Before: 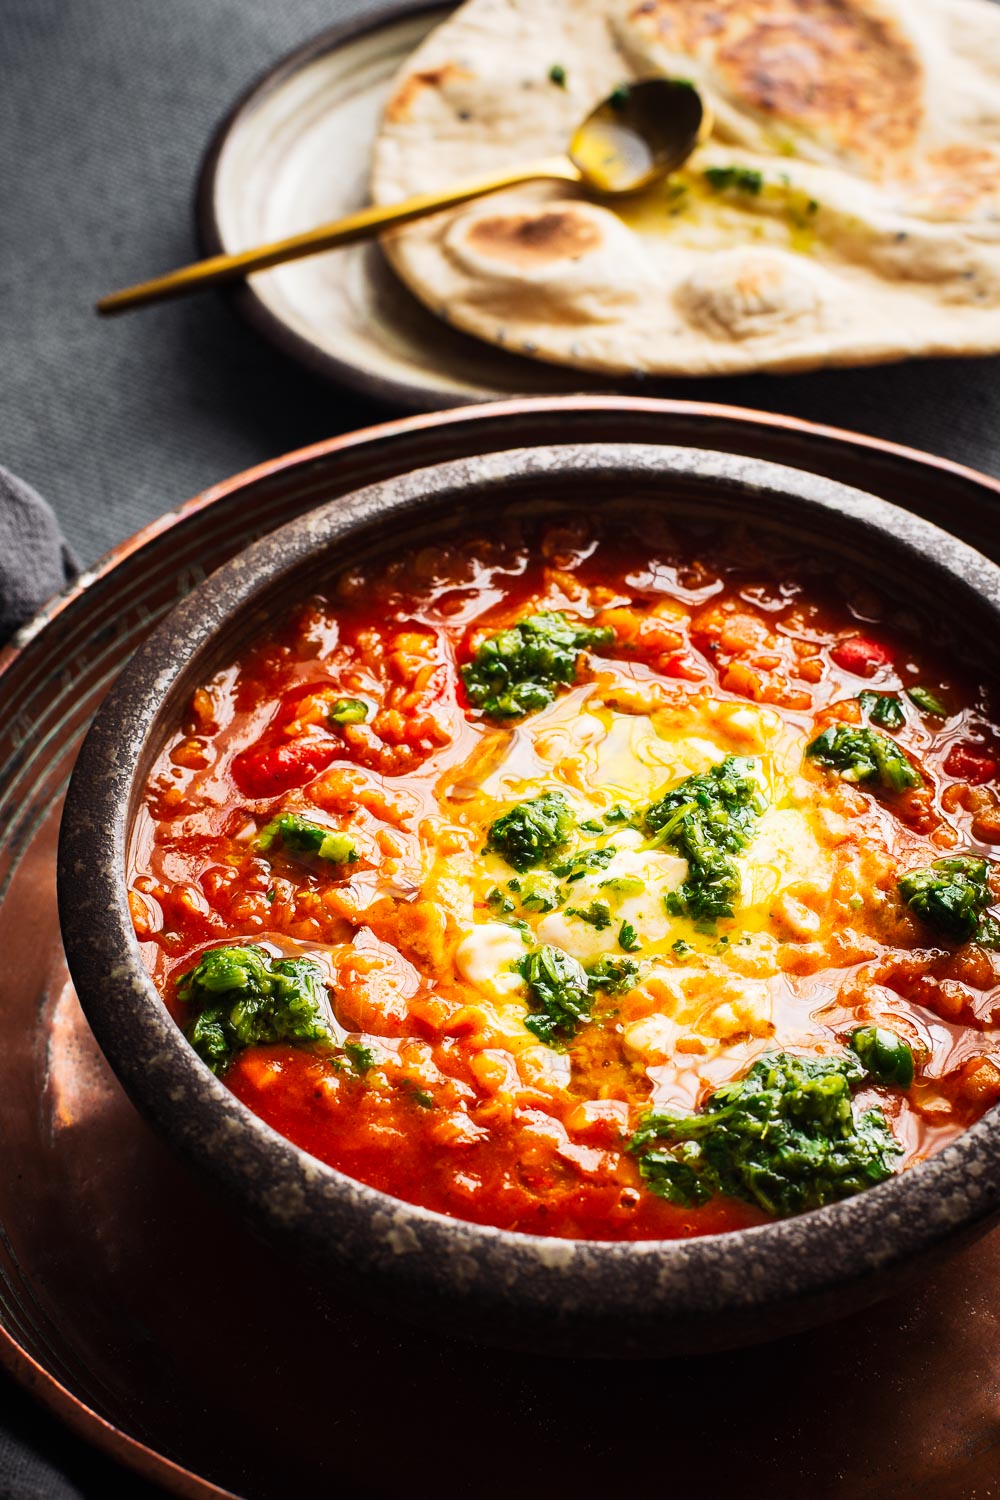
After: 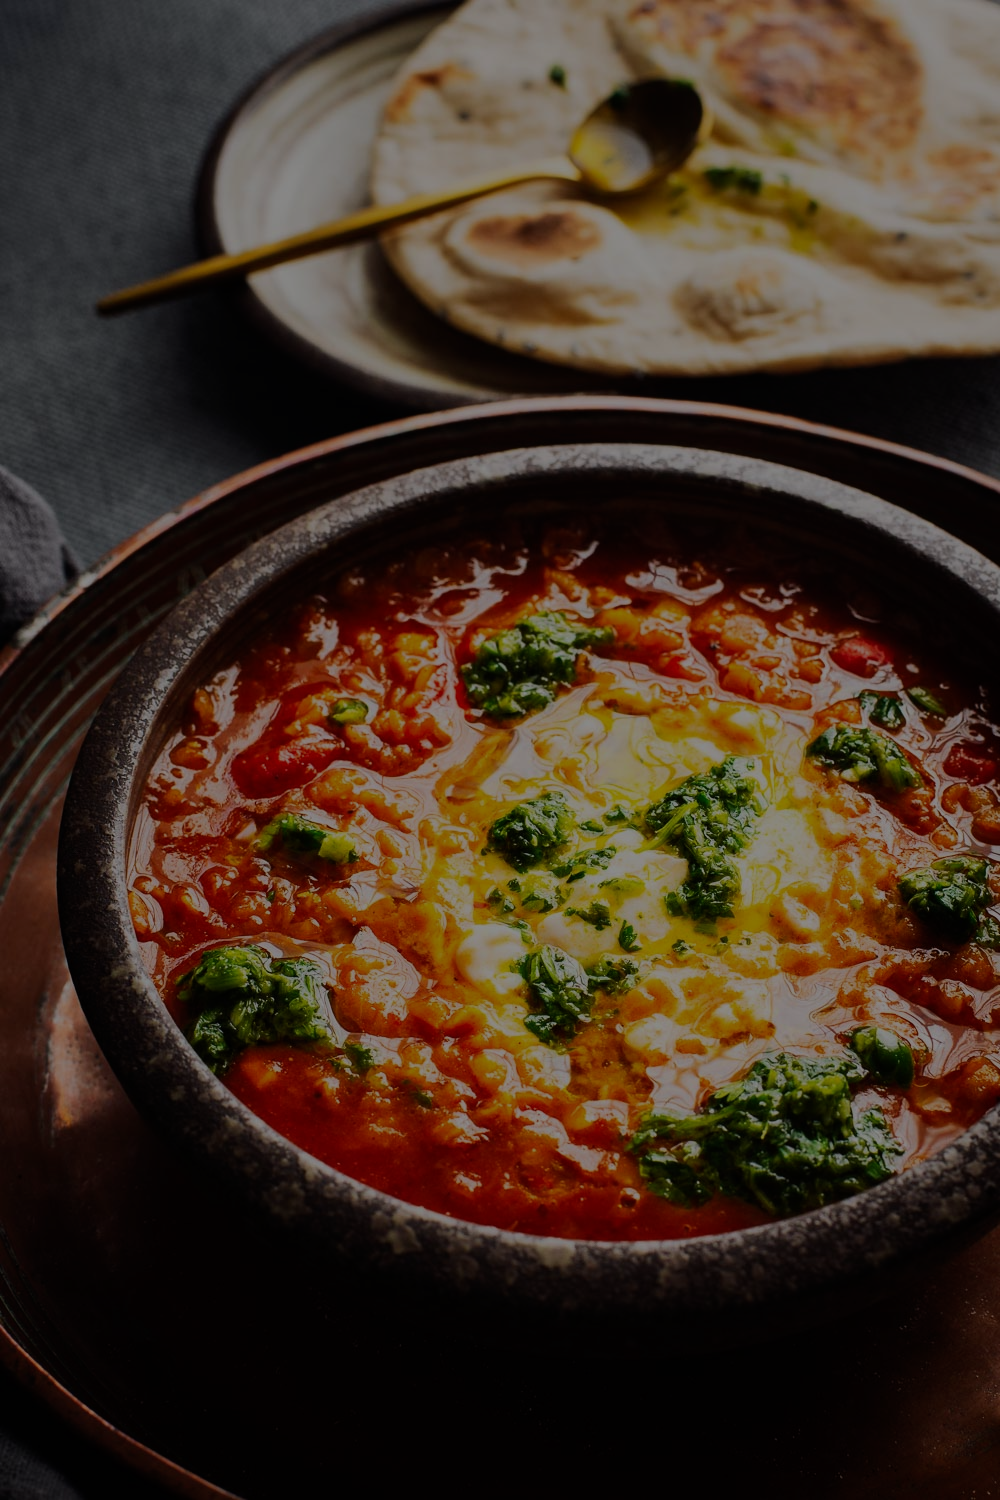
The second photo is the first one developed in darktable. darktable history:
exposure: exposure -1.958 EV, compensate highlight preservation false
